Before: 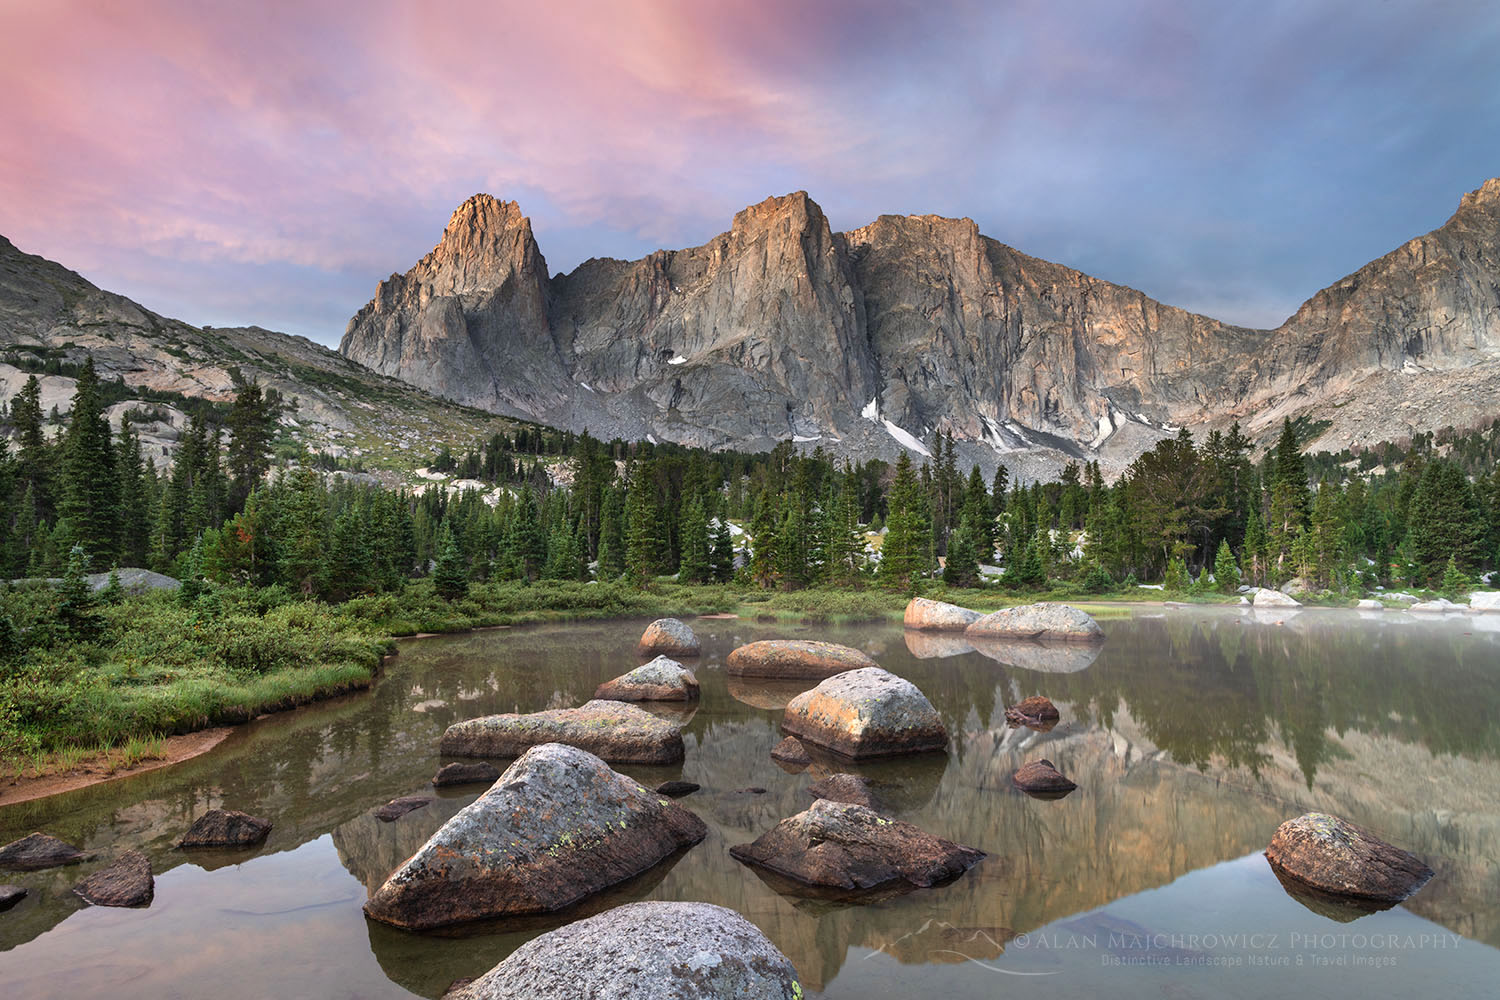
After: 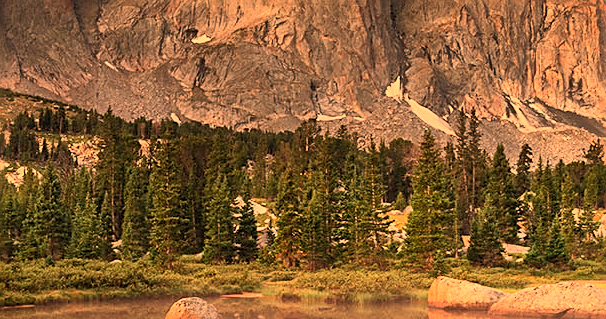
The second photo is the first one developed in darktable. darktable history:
sharpen: on, module defaults
local contrast: mode bilateral grid, contrast 10, coarseness 25, detail 115%, midtone range 0.2
white balance: red 1.467, blue 0.684
exposure: exposure -0.582 EV, compensate highlight preservation false
crop: left 31.751%, top 32.172%, right 27.8%, bottom 35.83%
contrast brightness saturation: contrast 0.2, brightness 0.16, saturation 0.22
shadows and highlights: shadows 25, highlights -25
